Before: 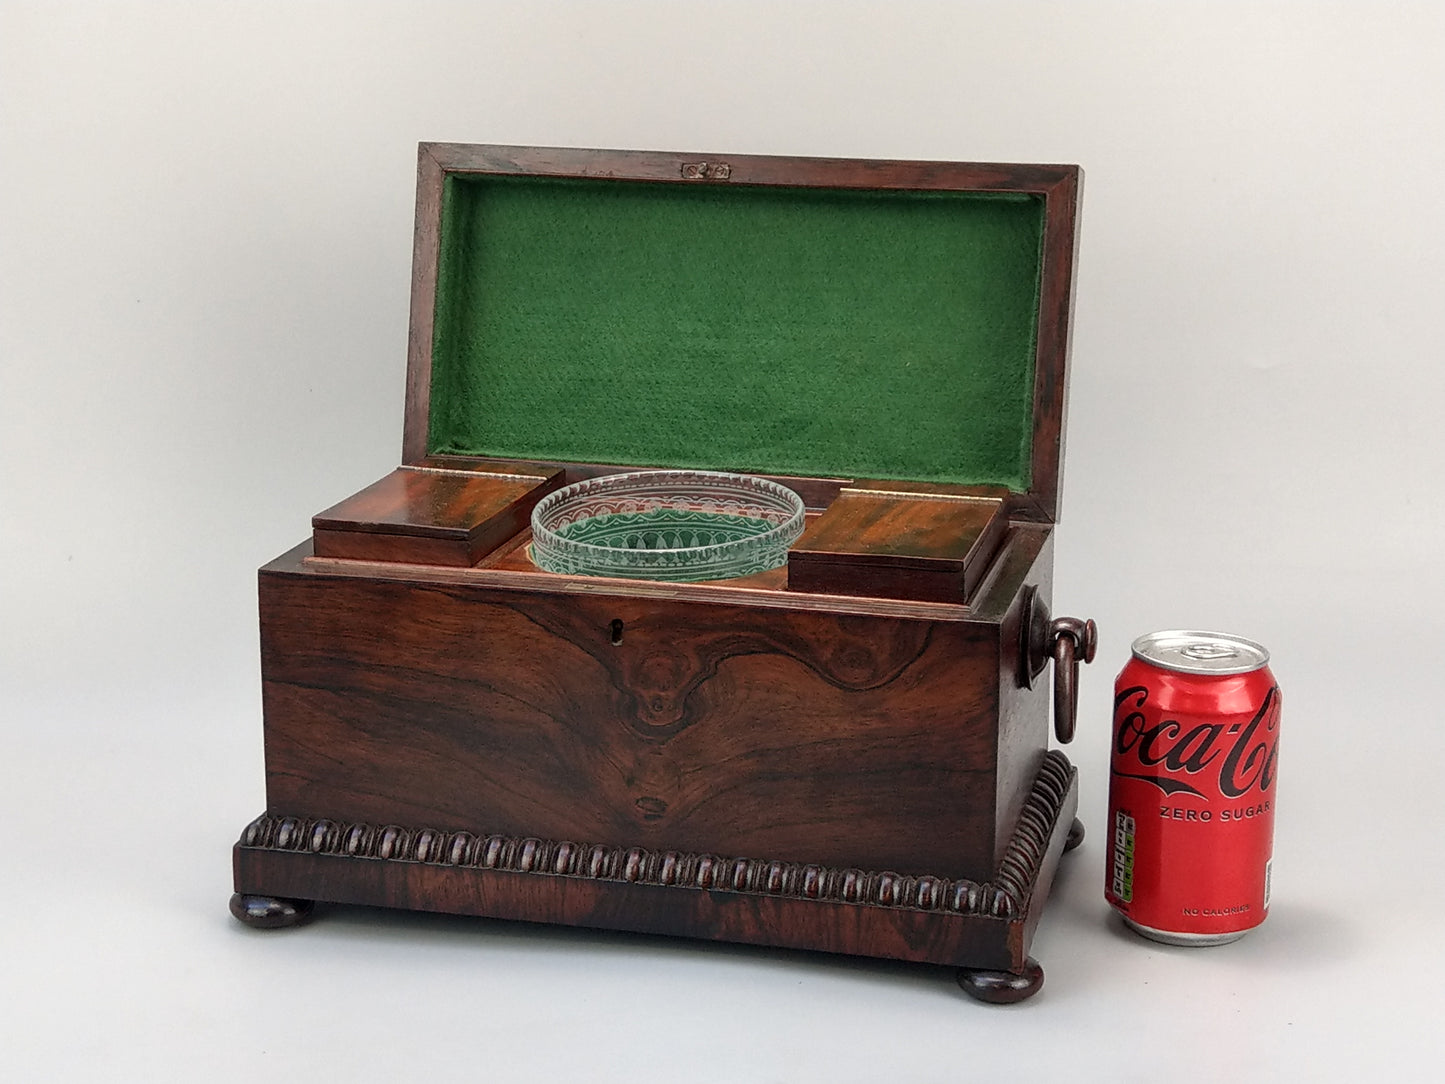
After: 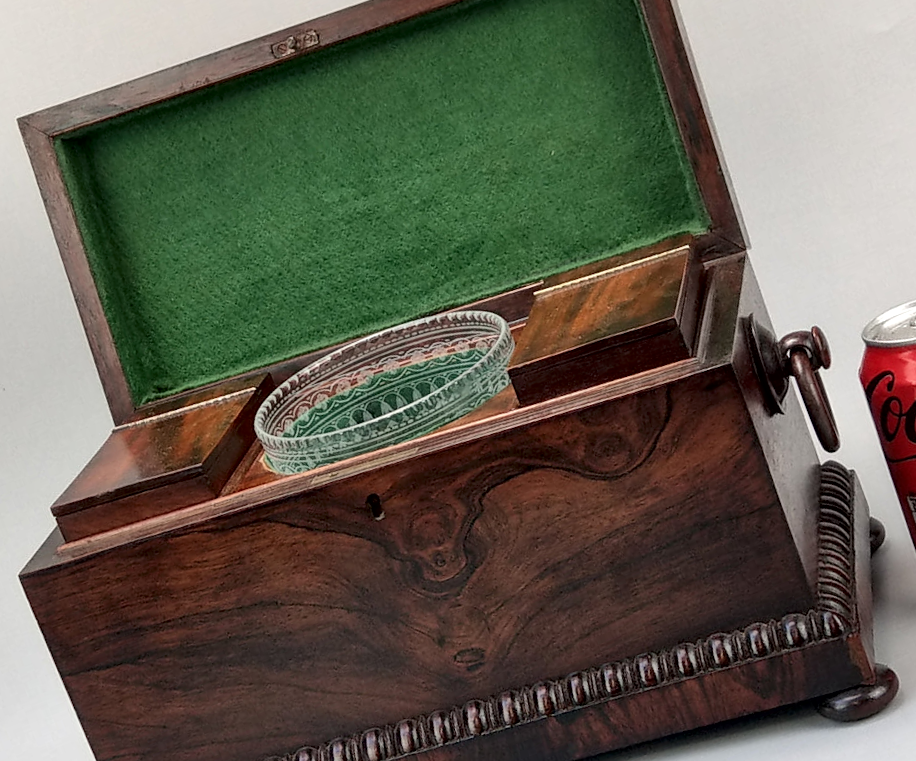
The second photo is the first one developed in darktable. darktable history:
crop and rotate: angle 20.8°, left 6.929%, right 3.802%, bottom 1.095%
local contrast: mode bilateral grid, contrast 51, coarseness 51, detail 150%, midtone range 0.2
